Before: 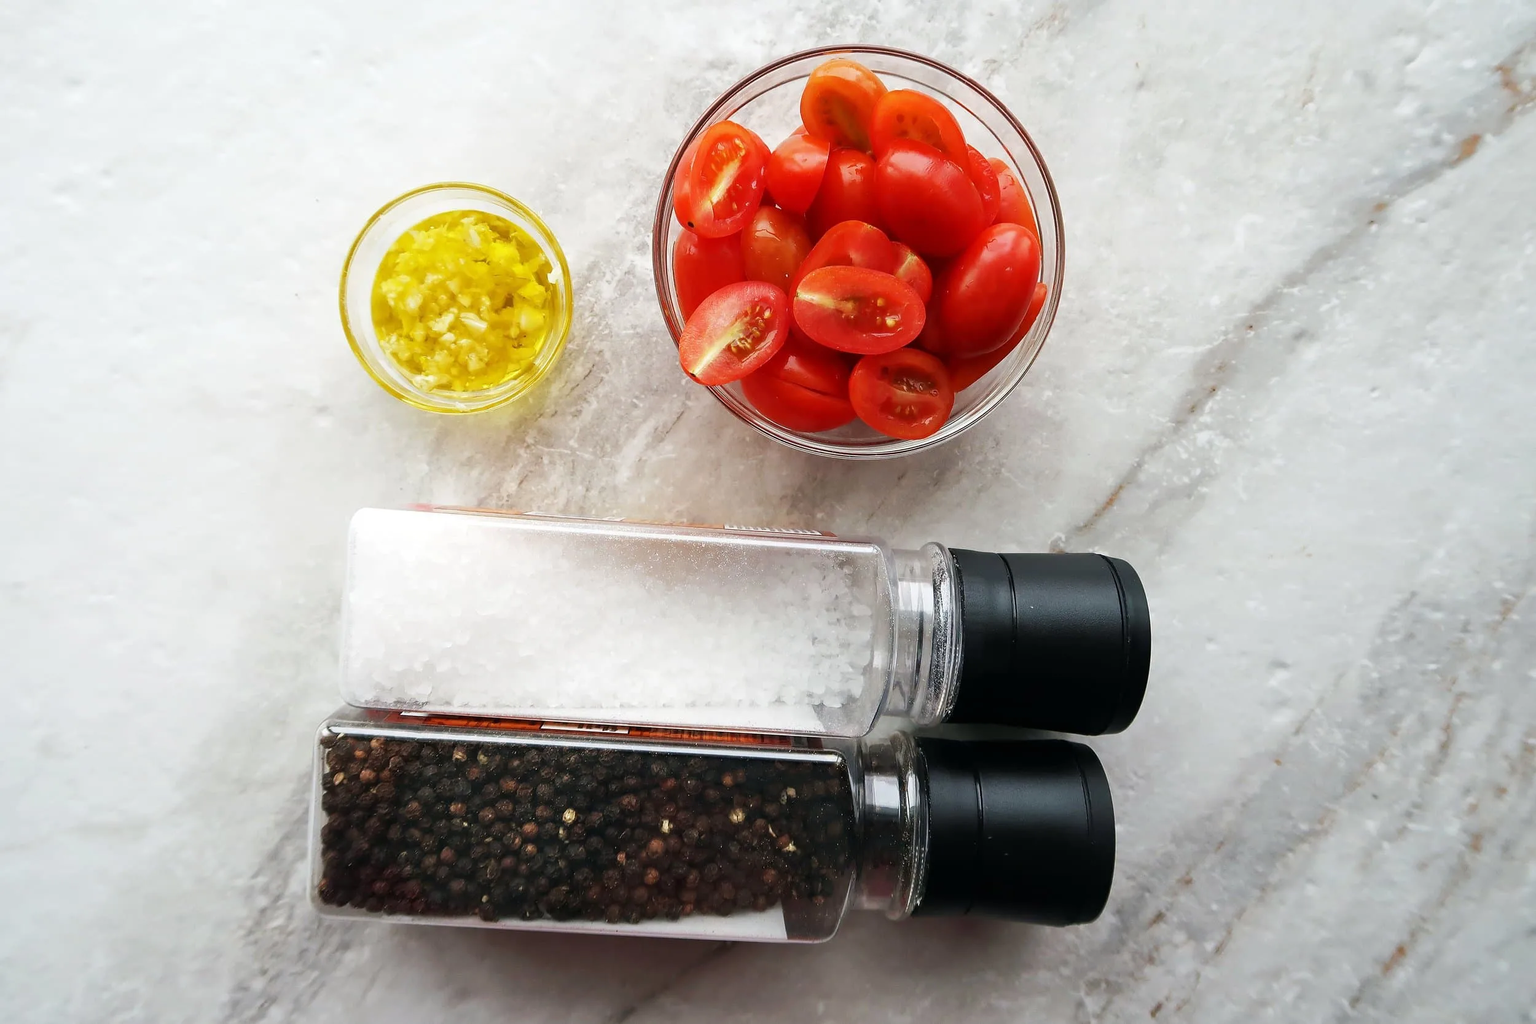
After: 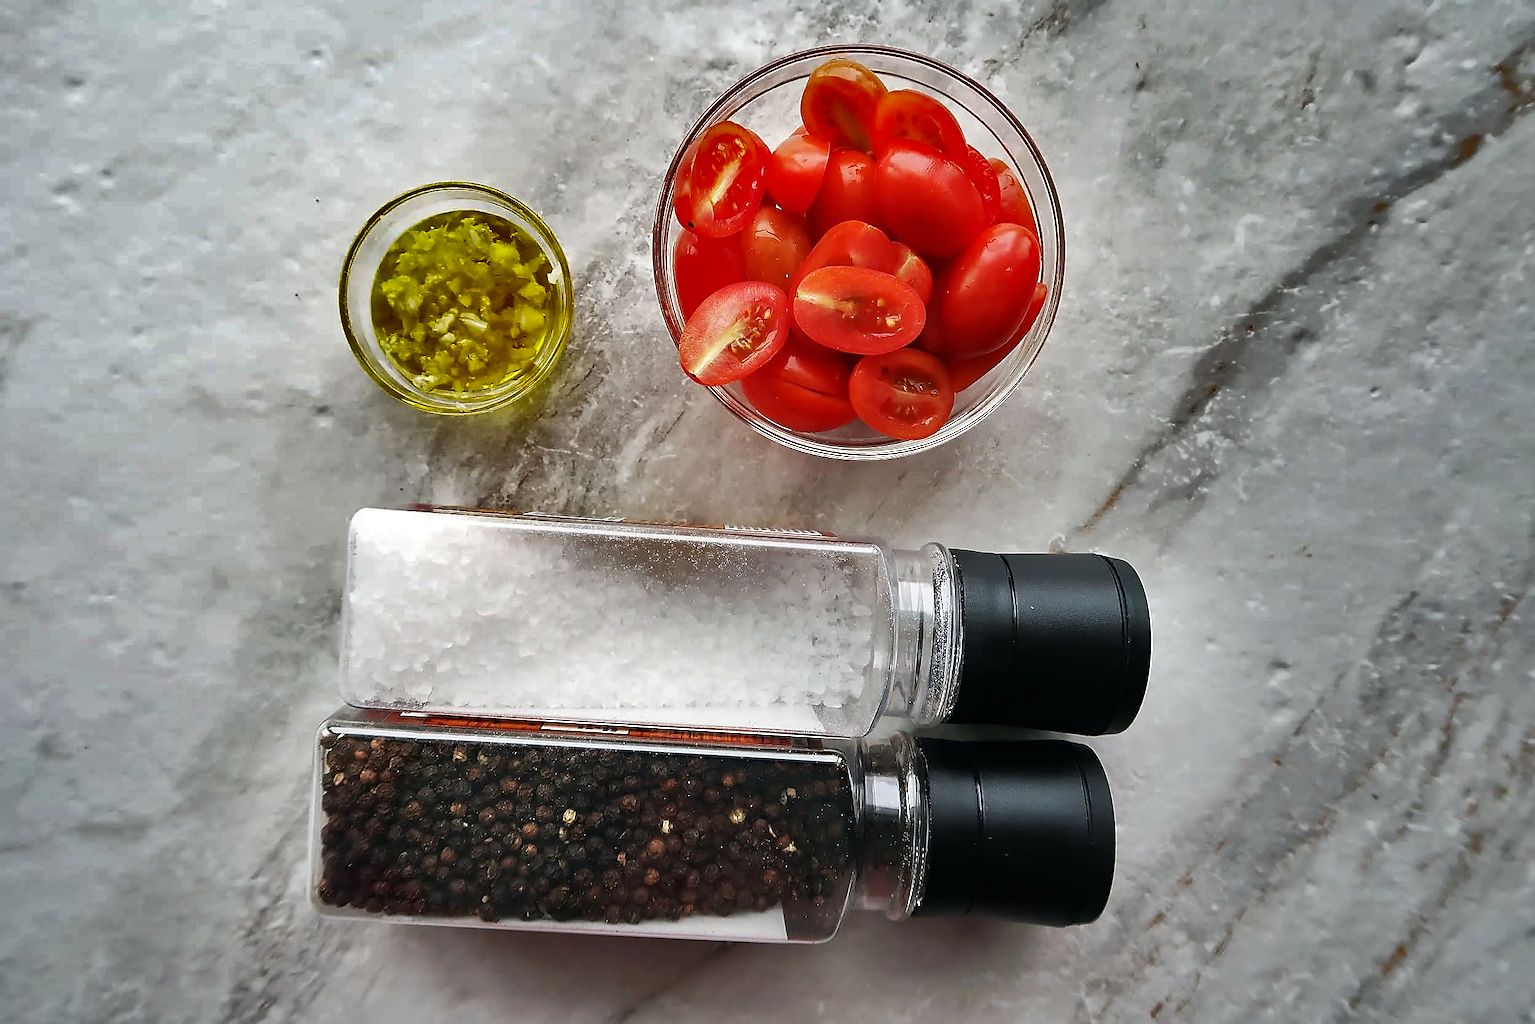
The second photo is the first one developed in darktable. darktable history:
sharpen: radius 1.384, amount 1.237, threshold 0.647
shadows and highlights: shadows 20.79, highlights -81.52, soften with gaussian
